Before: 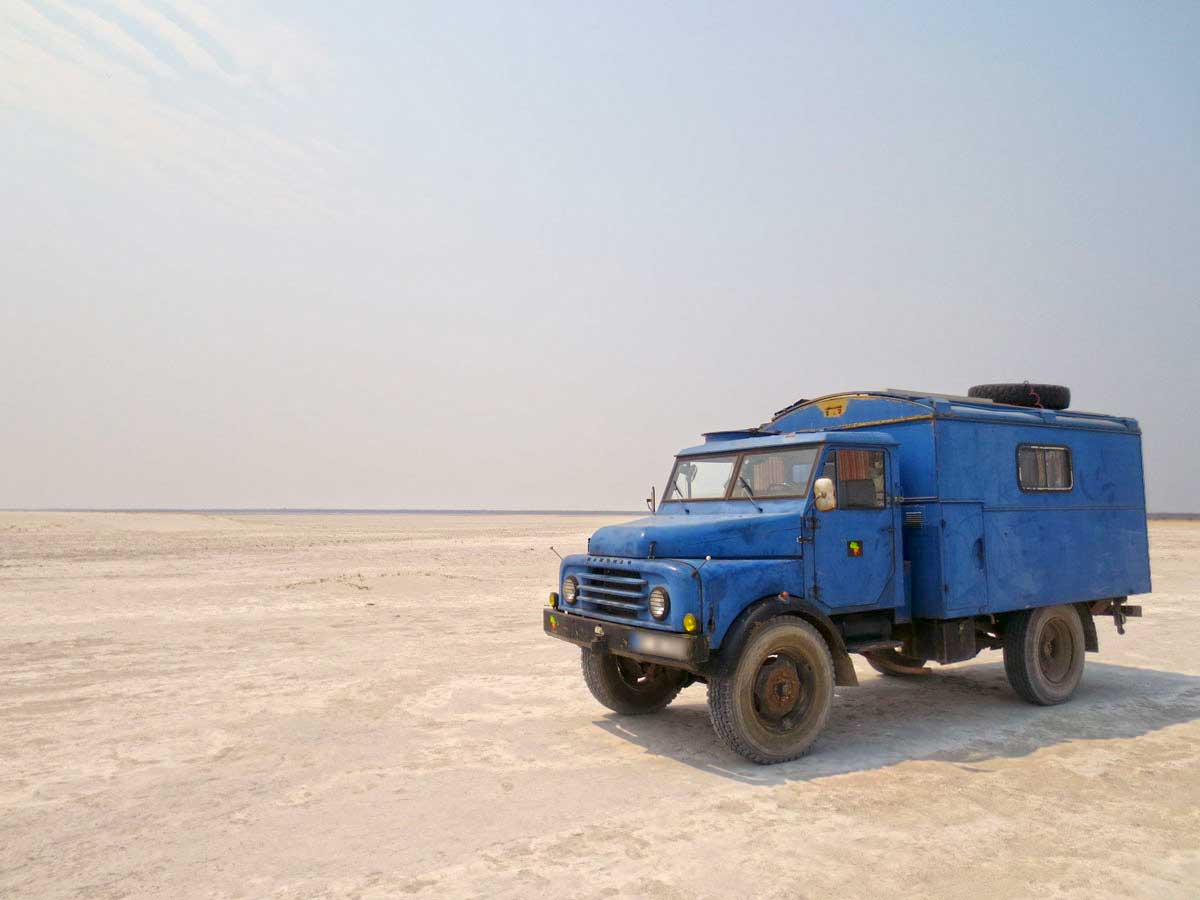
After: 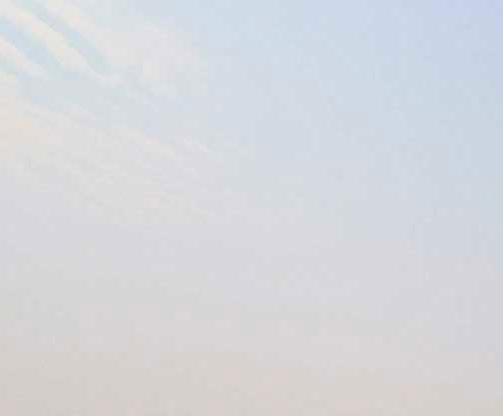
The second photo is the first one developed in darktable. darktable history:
color balance rgb: perceptual saturation grading › global saturation 20%, global vibrance 20%
exposure: exposure -0.072 EV, compensate highlight preservation false
crop and rotate: left 10.817%, top 0.062%, right 47.194%, bottom 53.626%
